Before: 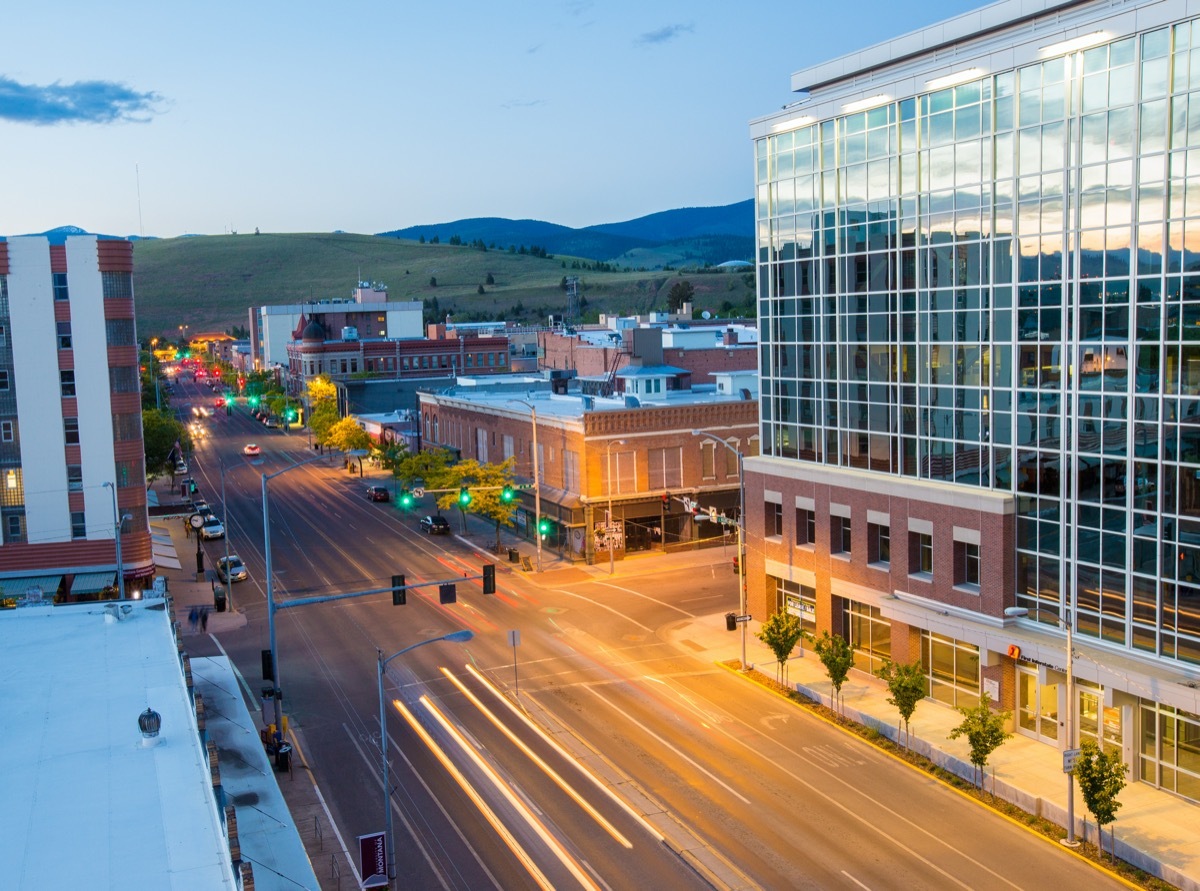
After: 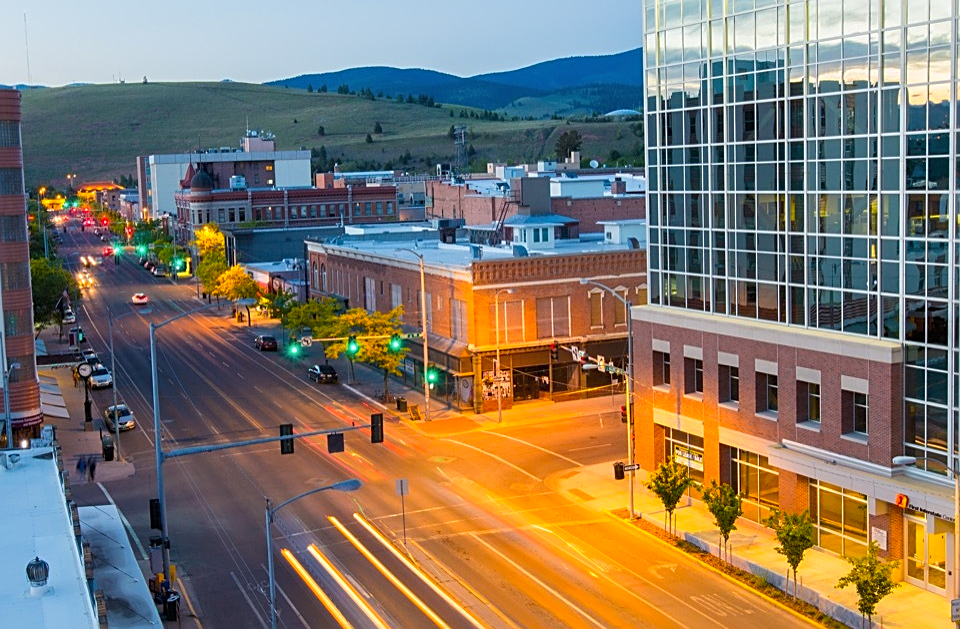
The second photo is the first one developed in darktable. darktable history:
crop: left 9.411%, top 16.975%, right 10.535%, bottom 12.339%
sharpen: on, module defaults
shadows and highlights: shadows 24.81, highlights -23.64
color zones: curves: ch0 [(0.224, 0.526) (0.75, 0.5)]; ch1 [(0.055, 0.526) (0.224, 0.761) (0.377, 0.526) (0.75, 0.5)]
